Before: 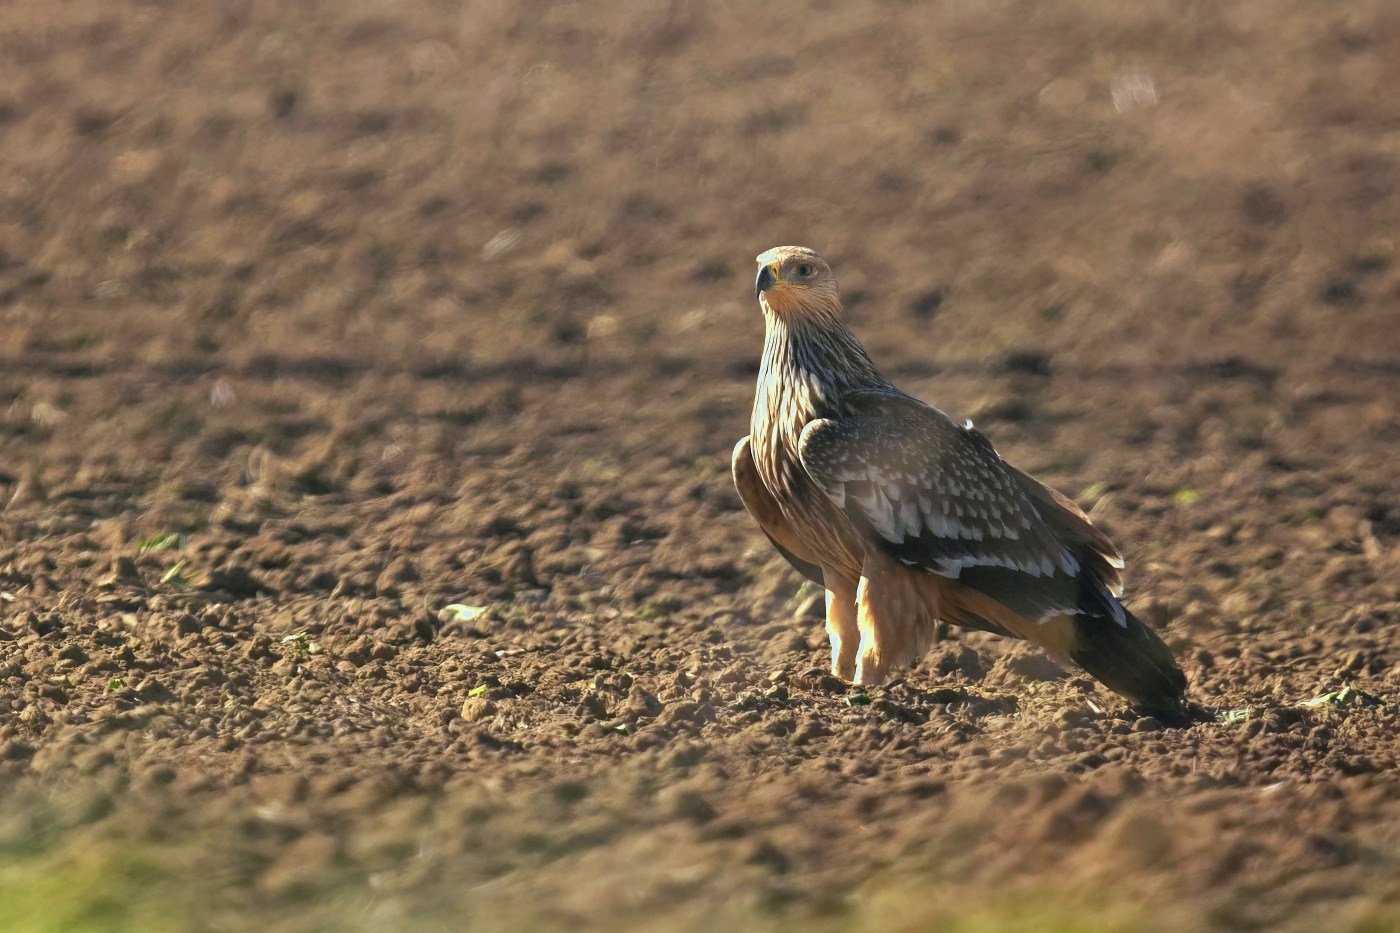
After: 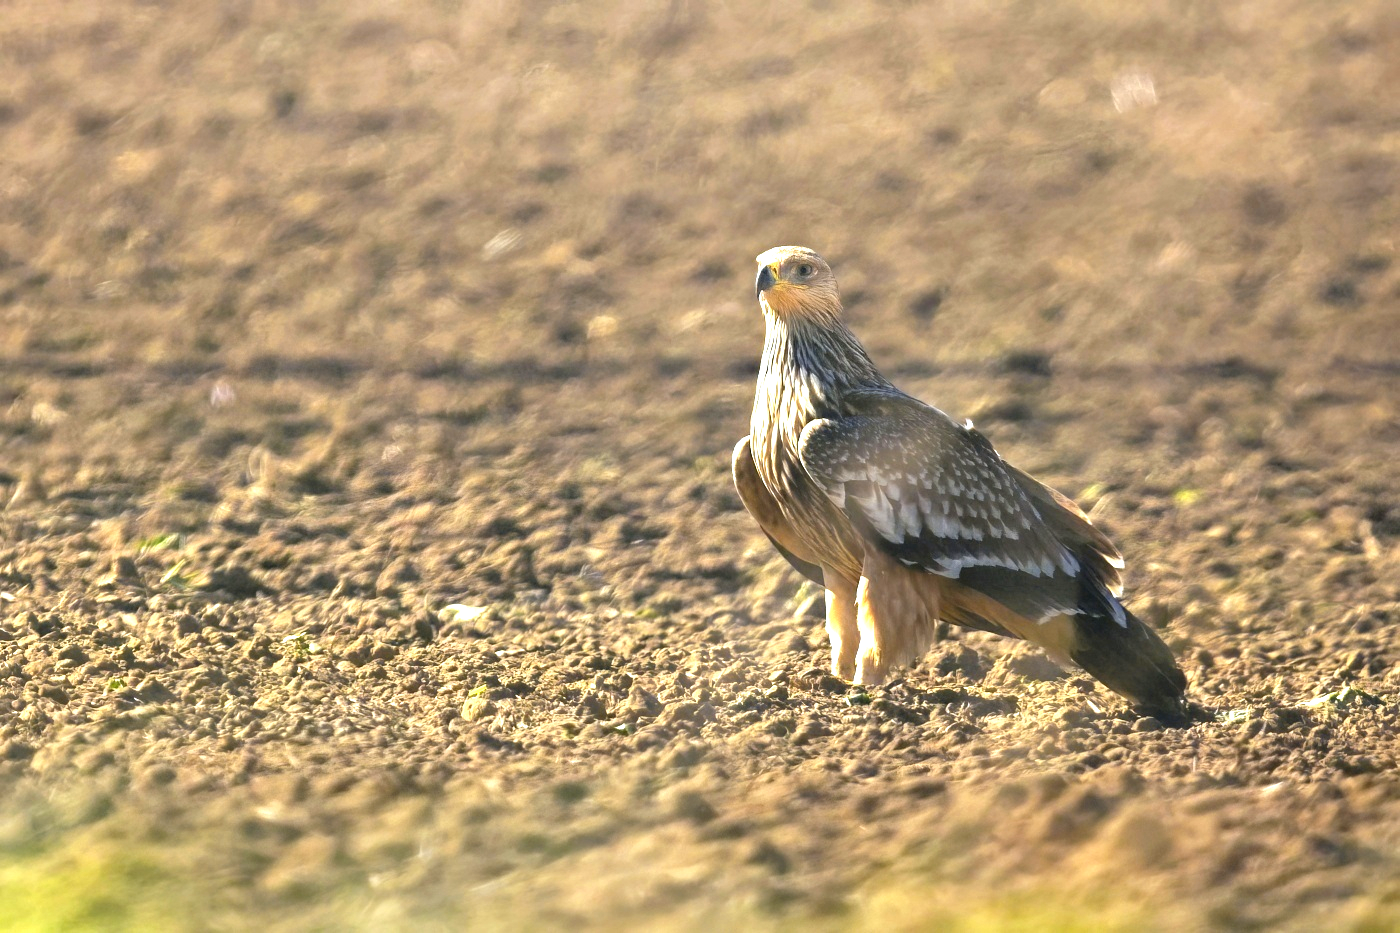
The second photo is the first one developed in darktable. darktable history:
color contrast: green-magenta contrast 0.8, blue-yellow contrast 1.1, unbound 0
exposure: black level correction 0.001, exposure 0.5 EV, compensate exposure bias true, compensate highlight preservation false
